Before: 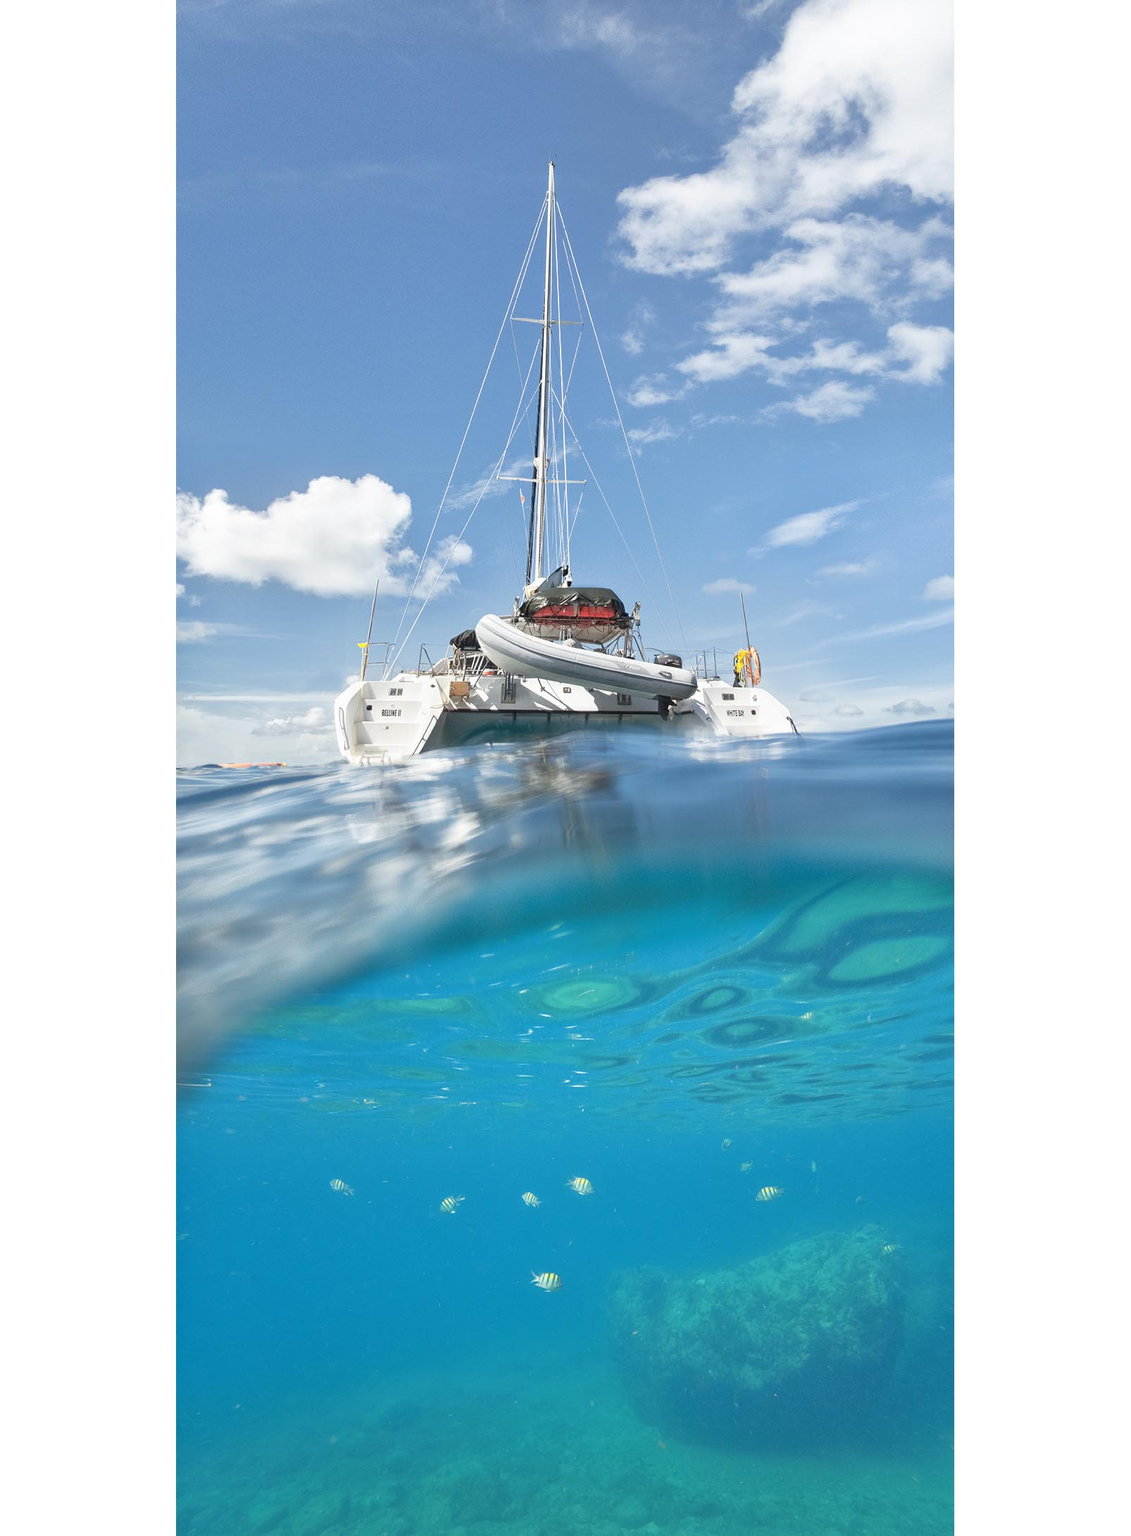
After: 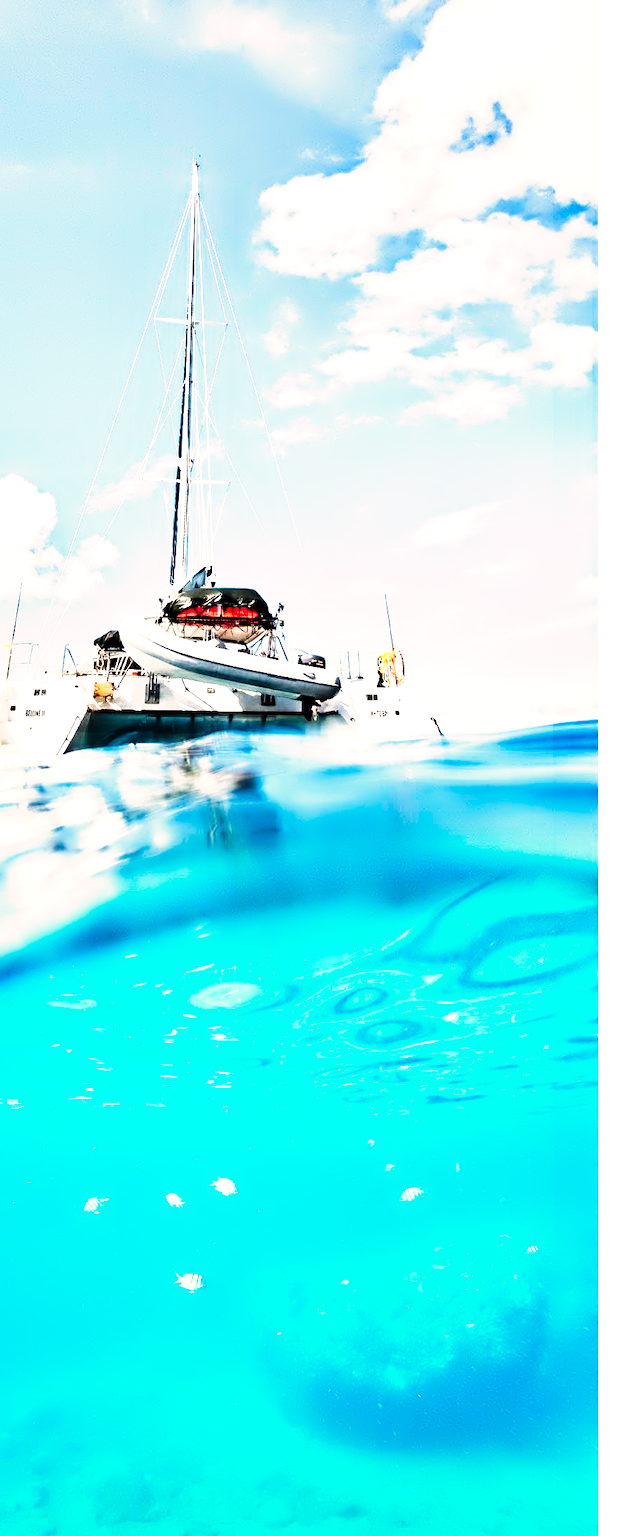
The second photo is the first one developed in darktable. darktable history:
contrast equalizer: y [[0.783, 0.666, 0.575, 0.77, 0.556, 0.501], [0.5 ×6], [0.5 ×6], [0, 0.02, 0.272, 0.399, 0.062, 0], [0 ×6]]
crop: left 31.523%, top 0.009%, right 11.567%
exposure: exposure 0.787 EV, compensate exposure bias true, compensate highlight preservation false
tone curve: curves: ch0 [(0, 0) (0.003, 0.001) (0.011, 0.005) (0.025, 0.01) (0.044, 0.016) (0.069, 0.019) (0.1, 0.024) (0.136, 0.03) (0.177, 0.045) (0.224, 0.071) (0.277, 0.122) (0.335, 0.202) (0.399, 0.326) (0.468, 0.471) (0.543, 0.638) (0.623, 0.798) (0.709, 0.913) (0.801, 0.97) (0.898, 0.983) (1, 1)], preserve colors none
color correction: highlights a* 3.68, highlights b* 5.08
